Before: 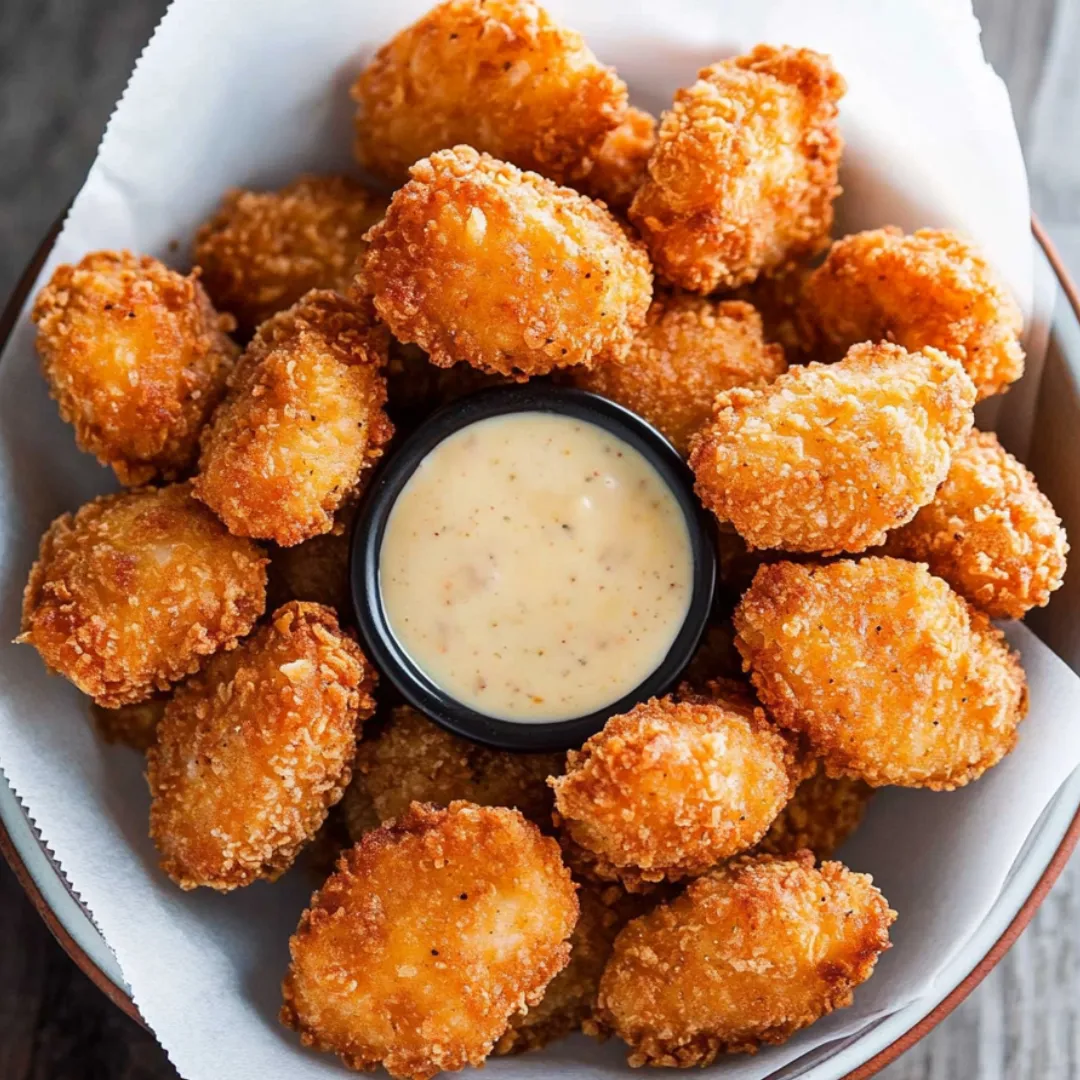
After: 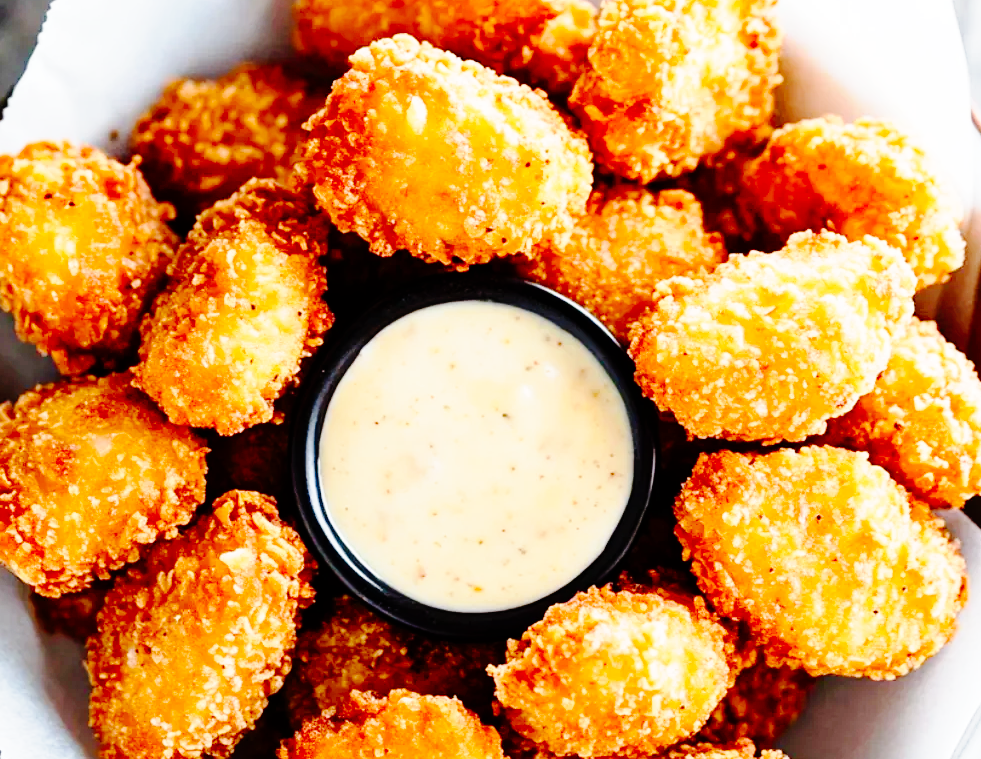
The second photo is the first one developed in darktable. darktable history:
crop: left 5.596%, top 10.314%, right 3.534%, bottom 19.395%
base curve: curves: ch0 [(0, 0) (0.028, 0.03) (0.121, 0.232) (0.46, 0.748) (0.859, 0.968) (1, 1)], preserve colors none
tone curve: curves: ch0 [(0, 0) (0.003, 0) (0.011, 0.001) (0.025, 0.003) (0.044, 0.005) (0.069, 0.012) (0.1, 0.023) (0.136, 0.039) (0.177, 0.088) (0.224, 0.15) (0.277, 0.24) (0.335, 0.337) (0.399, 0.437) (0.468, 0.535) (0.543, 0.629) (0.623, 0.71) (0.709, 0.782) (0.801, 0.856) (0.898, 0.94) (1, 1)], preserve colors none
